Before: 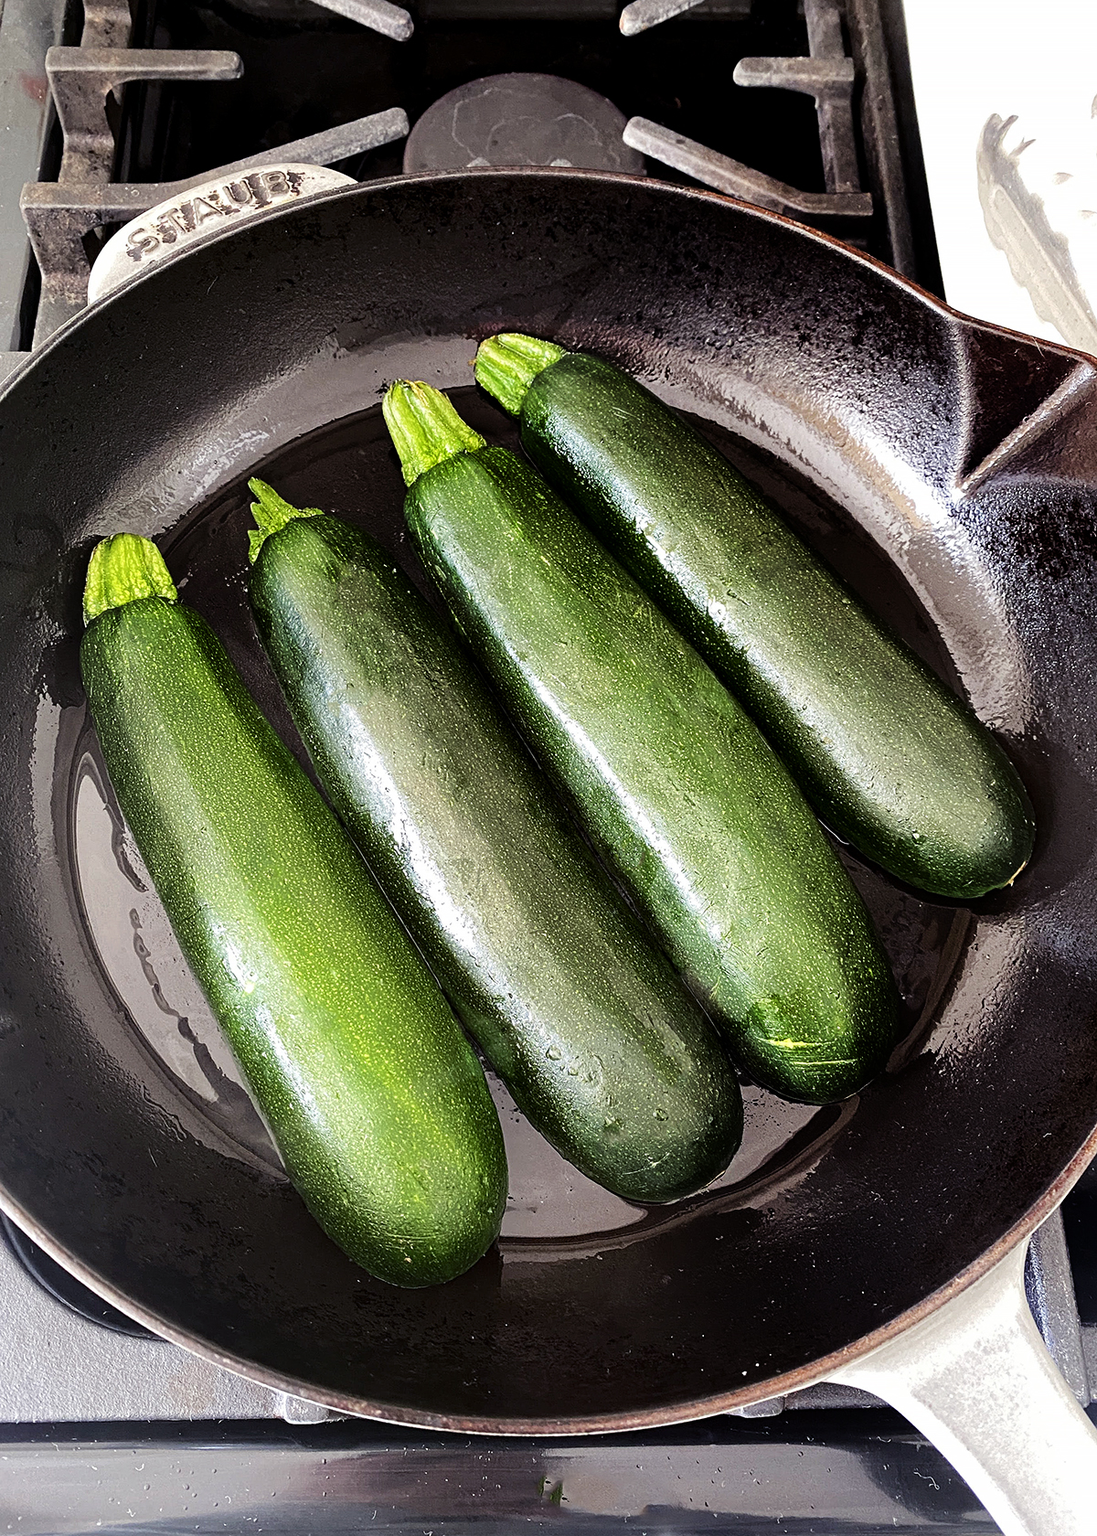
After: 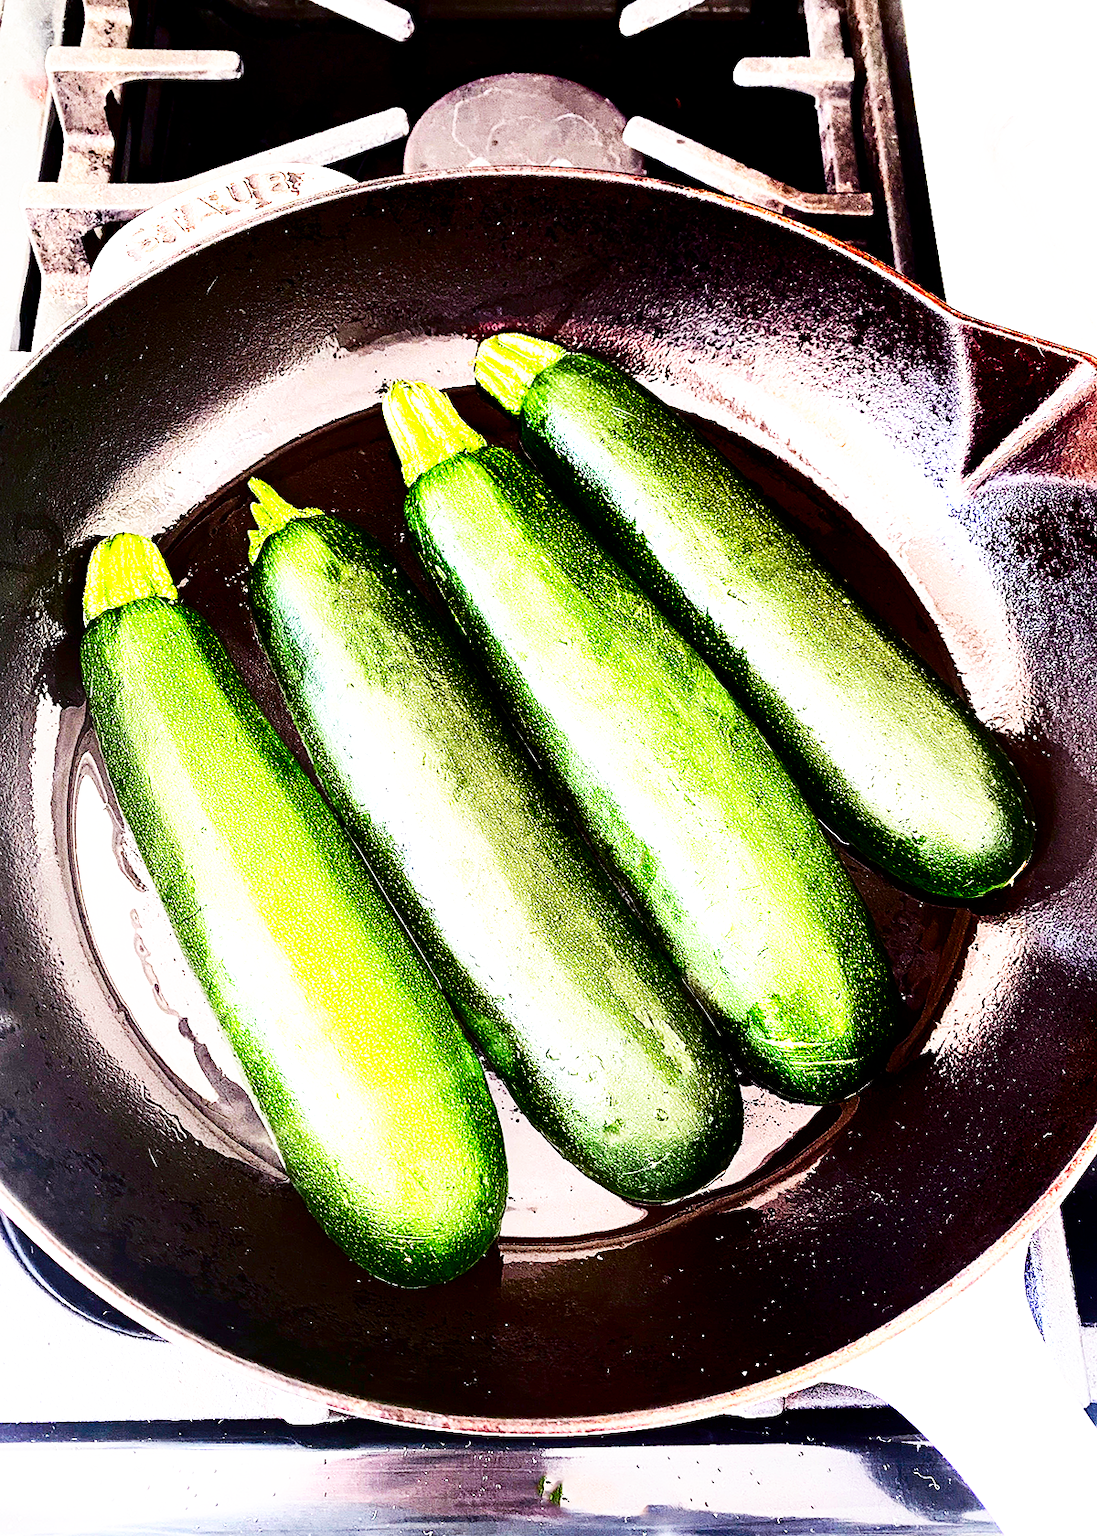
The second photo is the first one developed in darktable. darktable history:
base curve: curves: ch0 [(0, 0) (0.007, 0.004) (0.027, 0.03) (0.046, 0.07) (0.207, 0.54) (0.442, 0.872) (0.673, 0.972) (1, 1)], preserve colors none
exposure: black level correction 0, exposure 1.098 EV, compensate exposure bias true, compensate highlight preservation false
contrast brightness saturation: contrast 0.216, brightness -0.188, saturation 0.241
